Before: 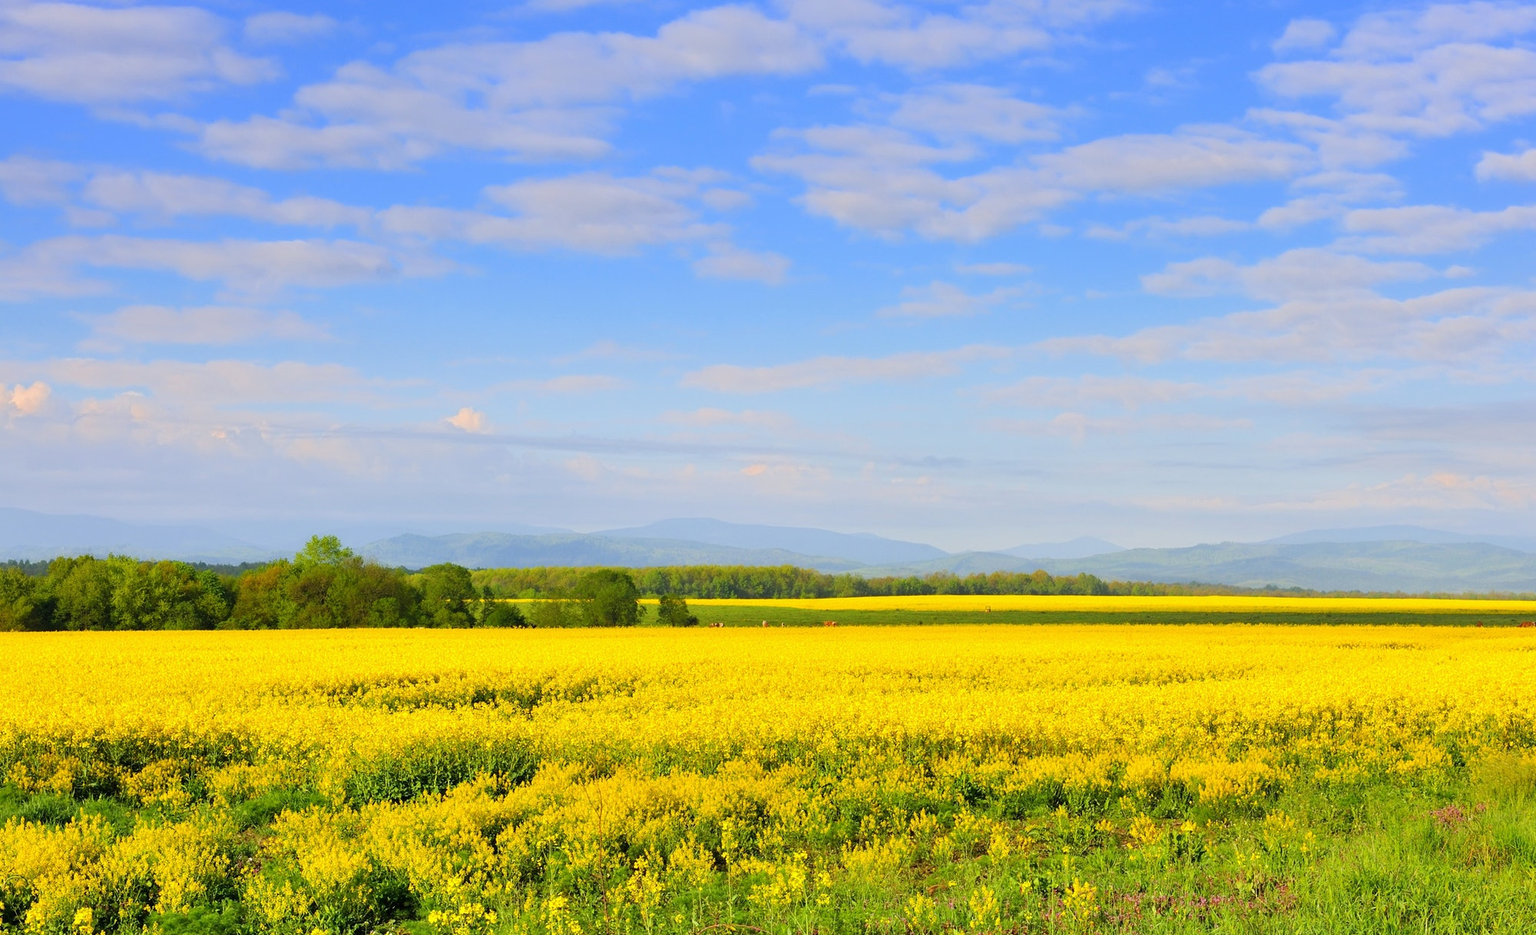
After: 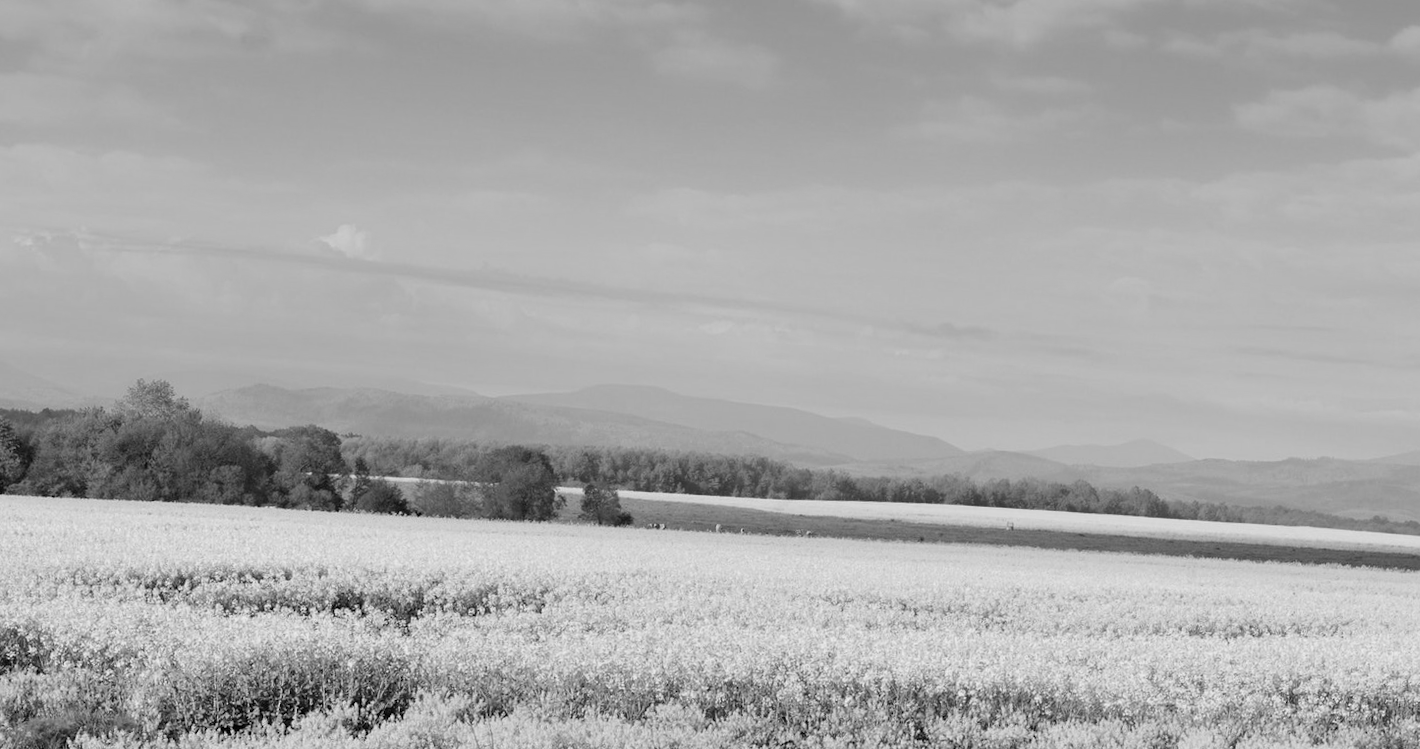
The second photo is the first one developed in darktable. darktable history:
exposure: exposure -0.05 EV
monochrome: a 73.58, b 64.21
crop and rotate: angle -3.37°, left 9.79%, top 20.73%, right 12.42%, bottom 11.82%
